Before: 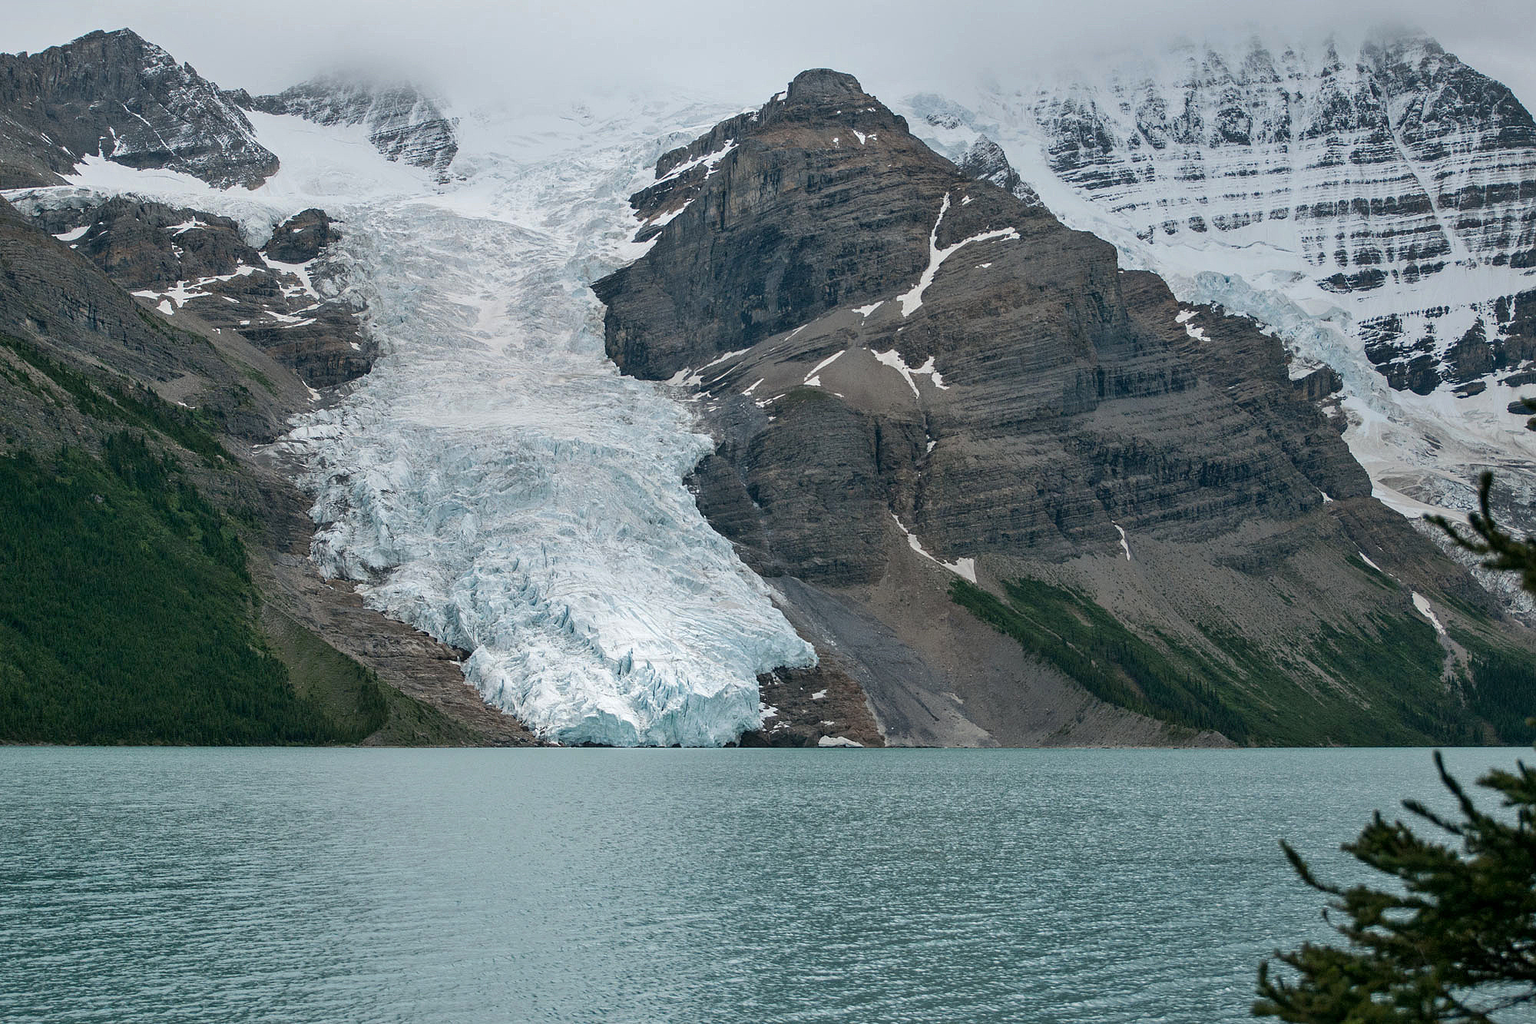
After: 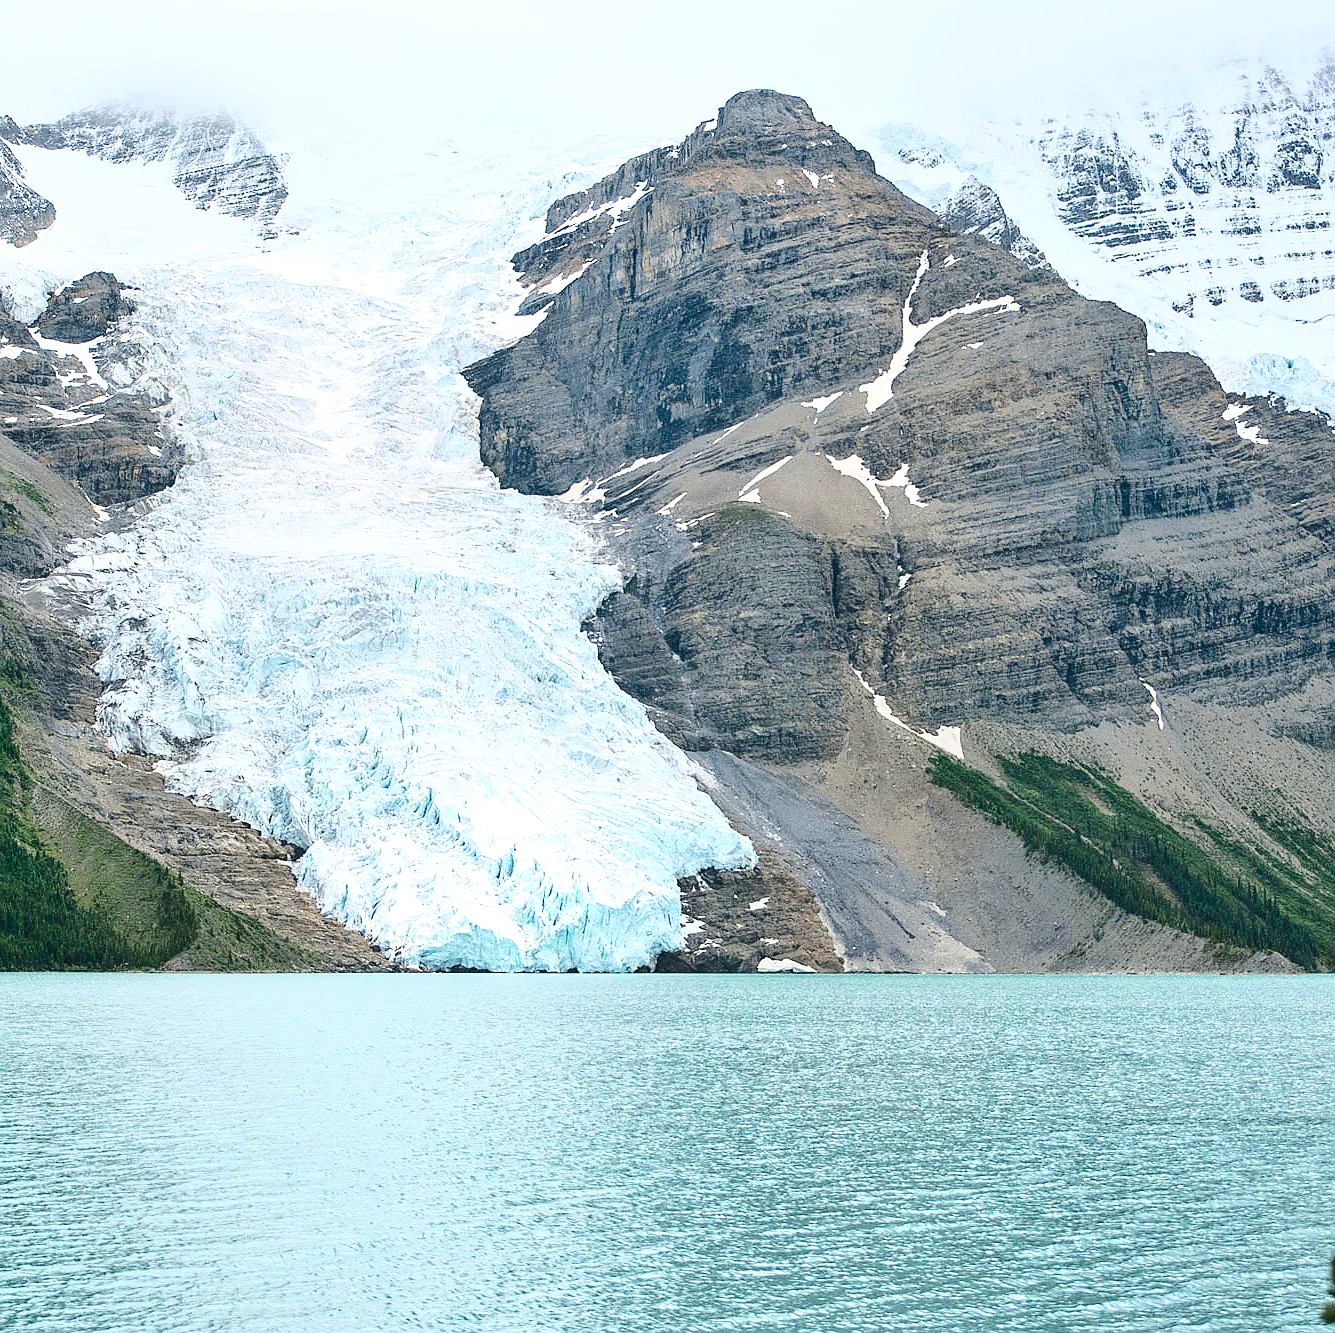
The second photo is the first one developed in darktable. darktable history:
crop: left 15.406%, right 17.829%
exposure: black level correction 0, exposure 0.693 EV, compensate exposure bias true, compensate highlight preservation false
tone curve: curves: ch0 [(0, 0.019) (0.078, 0.058) (0.223, 0.217) (0.424, 0.553) (0.631, 0.764) (0.816, 0.932) (1, 1)]; ch1 [(0, 0) (0.262, 0.227) (0.417, 0.386) (0.469, 0.467) (0.502, 0.503) (0.544, 0.548) (0.57, 0.579) (0.608, 0.62) (0.65, 0.68) (0.994, 0.987)]; ch2 [(0, 0) (0.262, 0.188) (0.5, 0.504) (0.553, 0.592) (0.599, 0.653) (1, 1)], color space Lab, independent channels, preserve colors none
sharpen: radius 1.507, amount 0.395, threshold 1.284
color balance rgb: shadows lift › chroma 2.063%, shadows lift › hue 214.29°, global offset › luminance 0.784%, perceptual saturation grading › global saturation 0.929%
